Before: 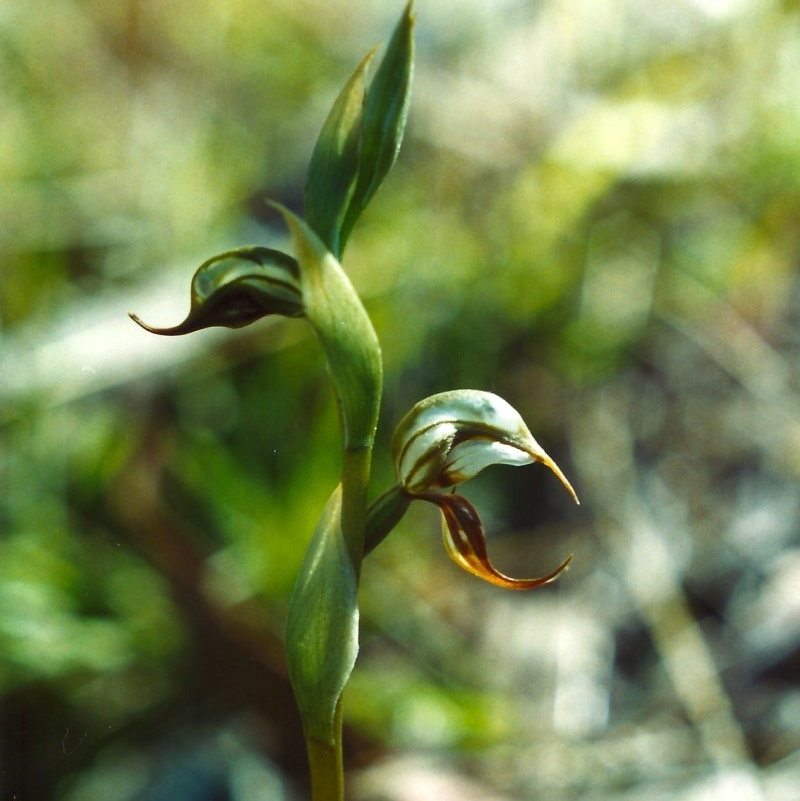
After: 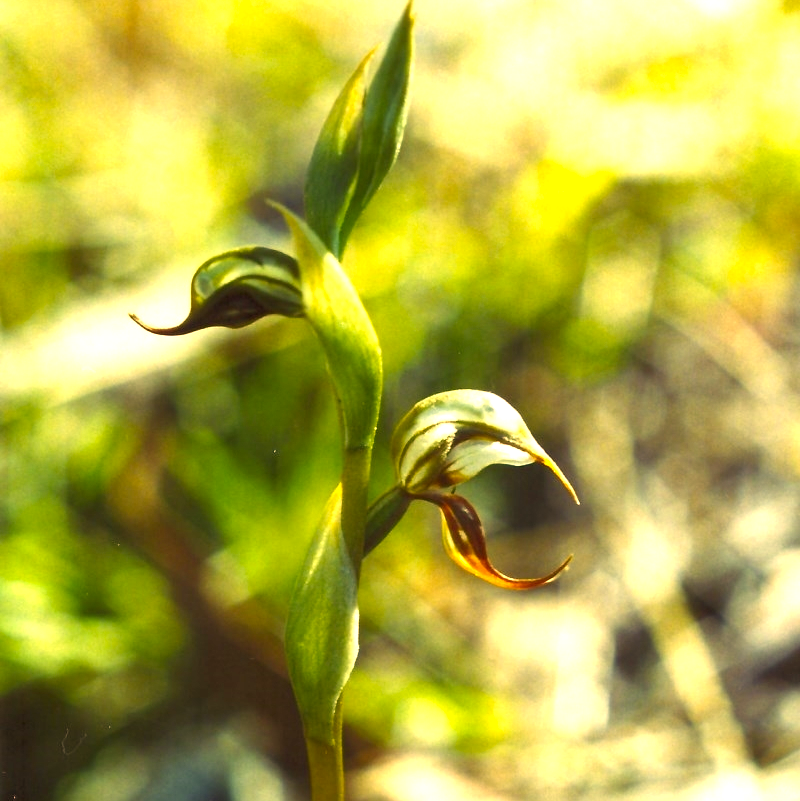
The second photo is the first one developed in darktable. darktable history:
color correction: highlights a* 14.95, highlights b* 30.95
exposure: black level correction 0, exposure 1.096 EV, compensate exposure bias true, compensate highlight preservation false
